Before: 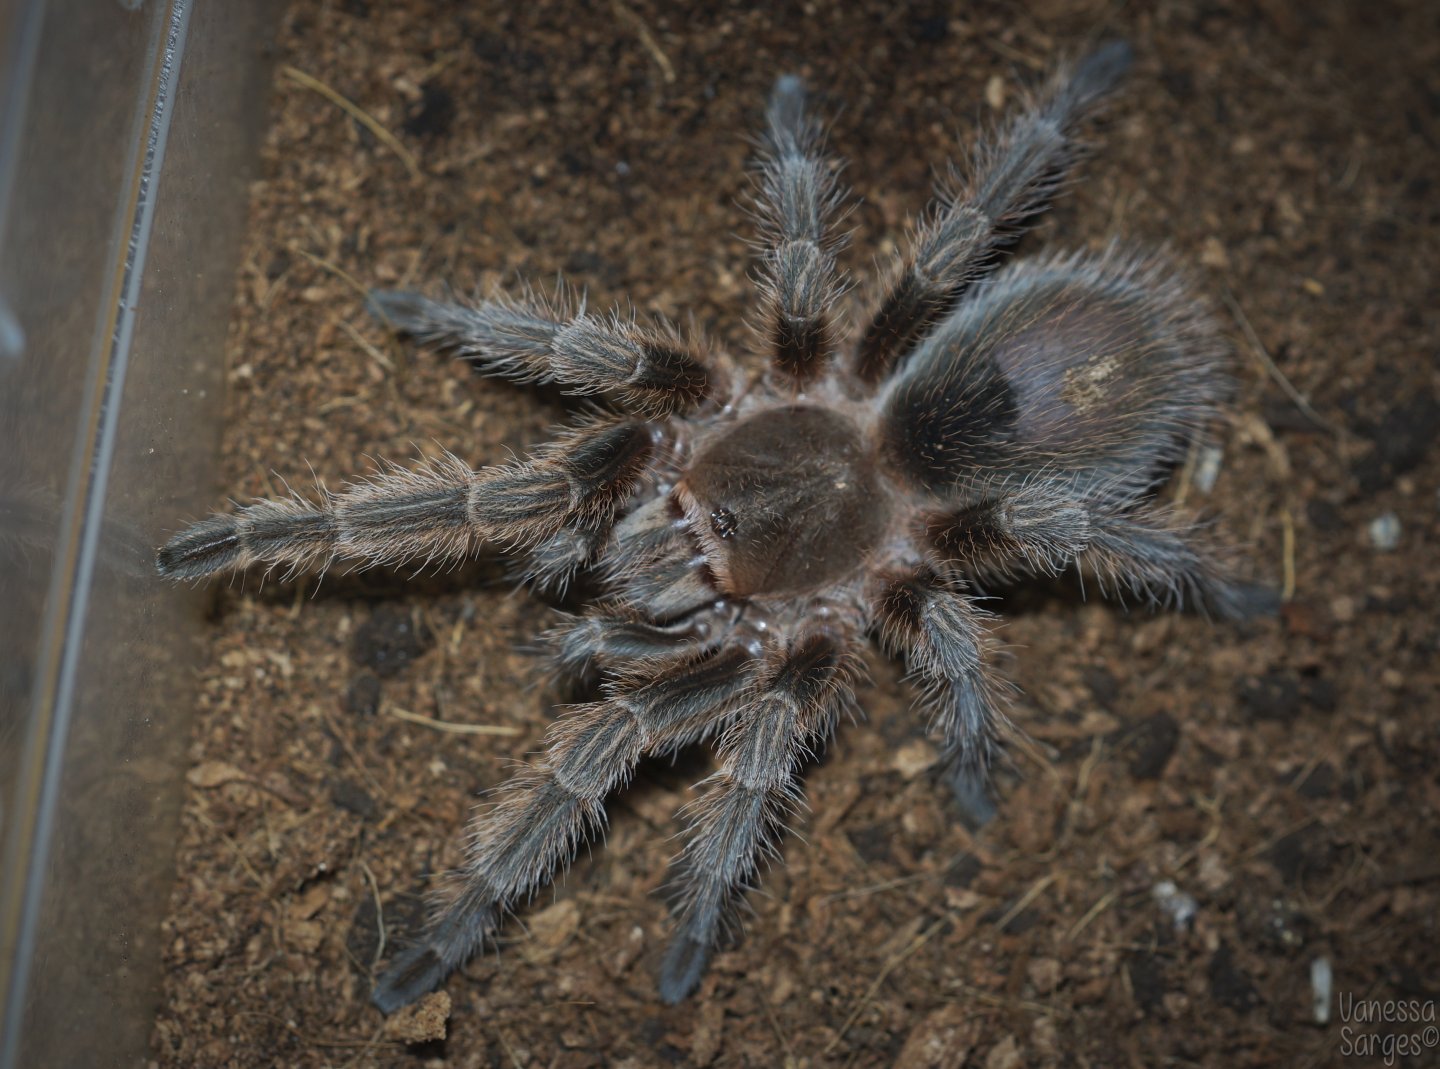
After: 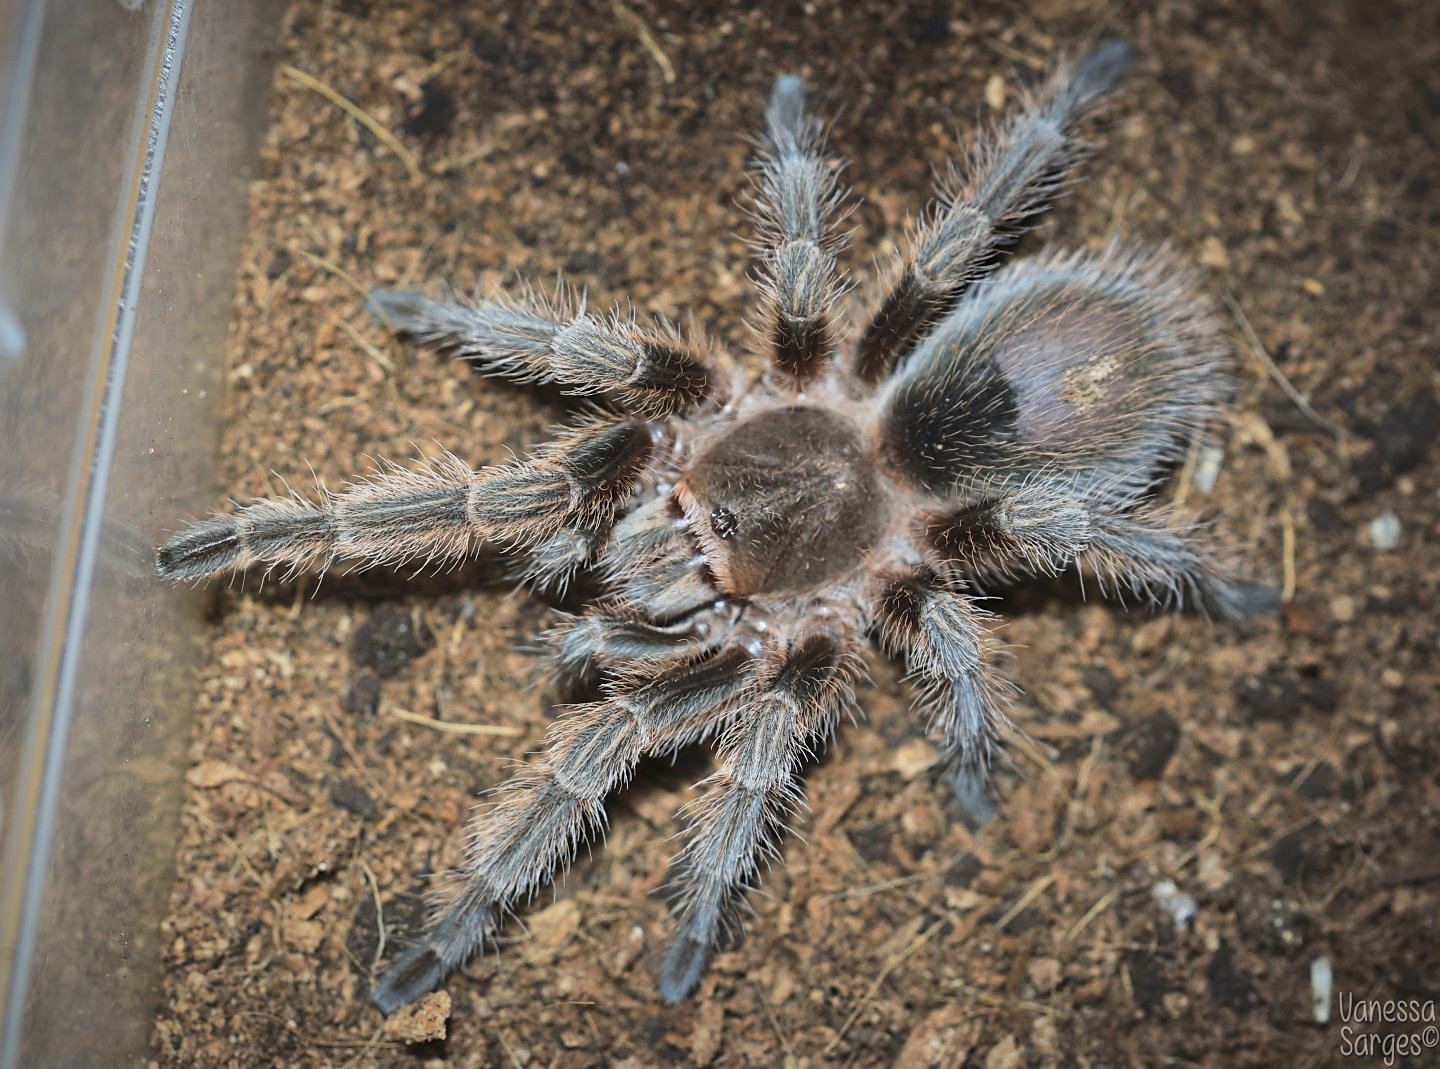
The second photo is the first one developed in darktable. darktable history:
sharpen: radius 1.864, amount 0.398, threshold 1.271
base curve: curves: ch0 [(0, 0) (0.025, 0.046) (0.112, 0.277) (0.467, 0.74) (0.814, 0.929) (1, 0.942)]
